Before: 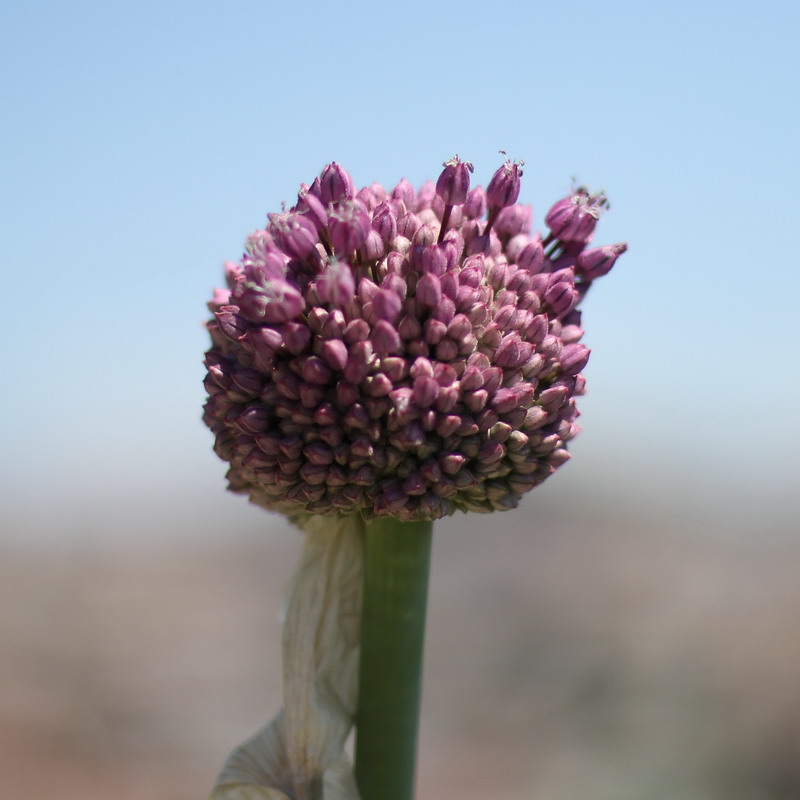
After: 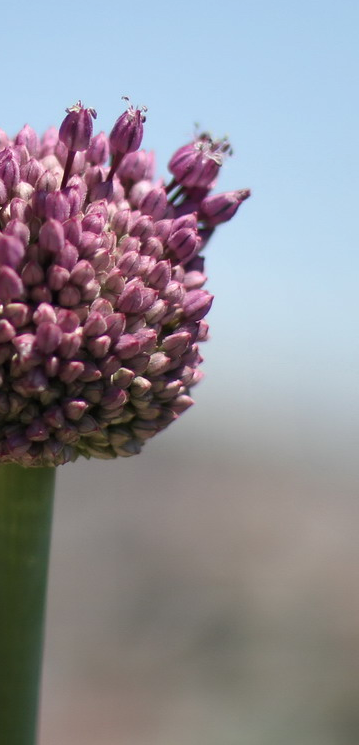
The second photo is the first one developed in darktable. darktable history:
crop: left 47.174%, top 6.775%, right 7.936%
shadows and highlights: radius 124.96, shadows 30.28, highlights -30.76, low approximation 0.01, soften with gaussian
